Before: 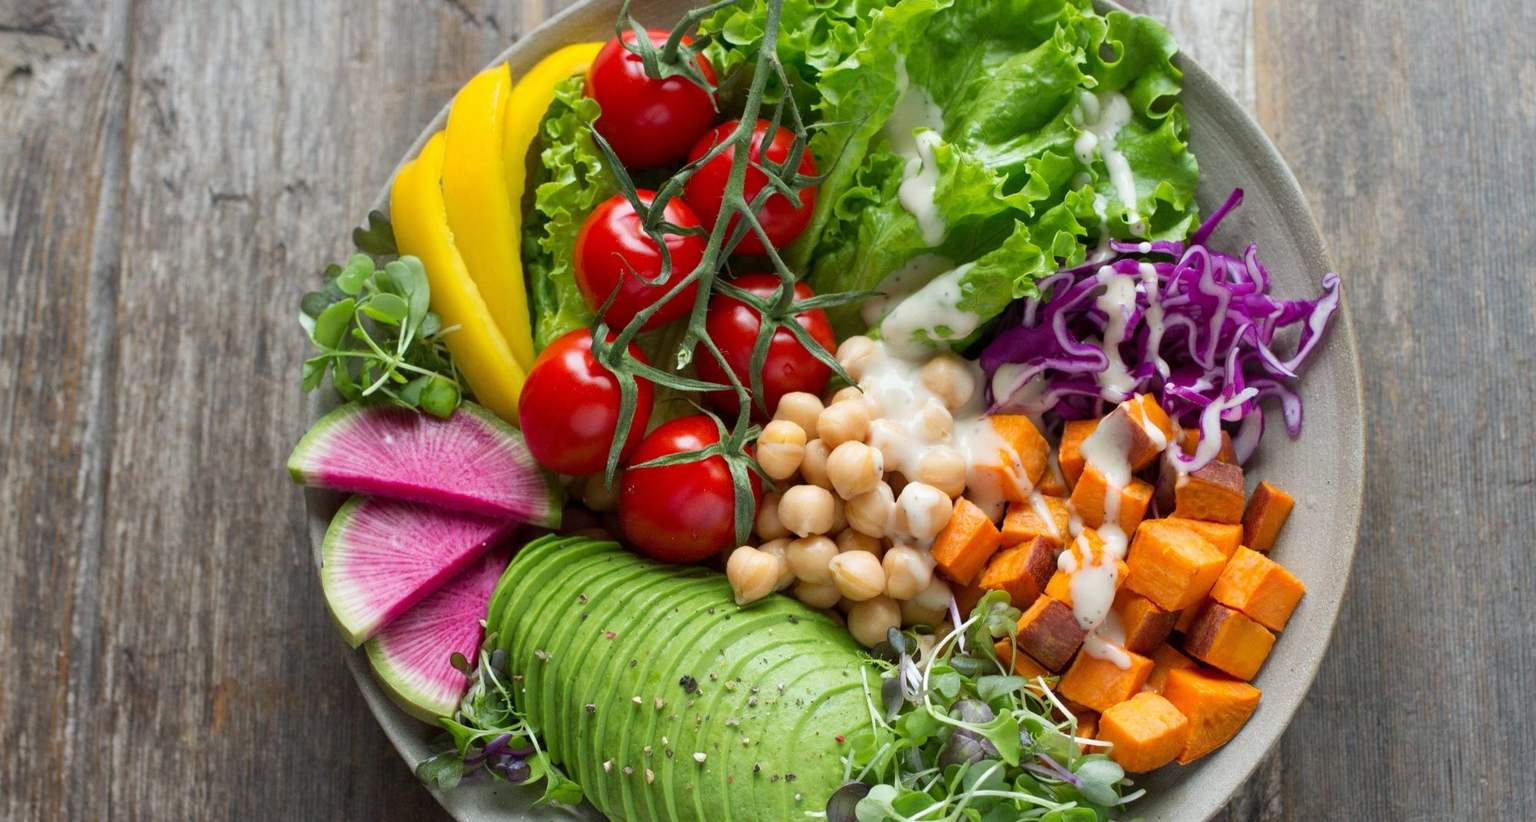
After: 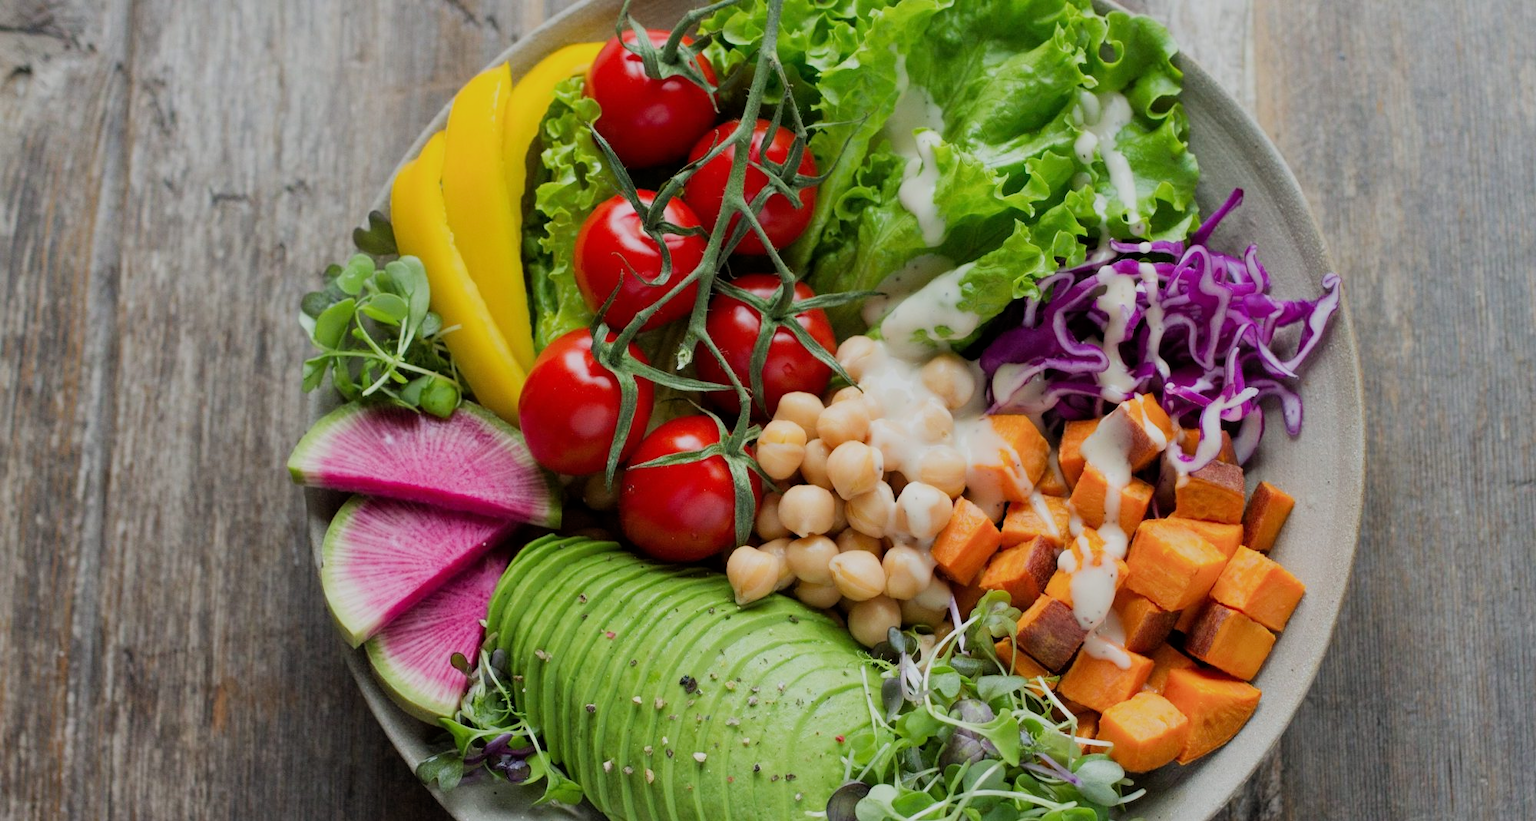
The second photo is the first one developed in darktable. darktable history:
filmic rgb: black relative exposure -7.65 EV, white relative exposure 4.56 EV, threshold 5.98 EV, hardness 3.61, enable highlight reconstruction true
